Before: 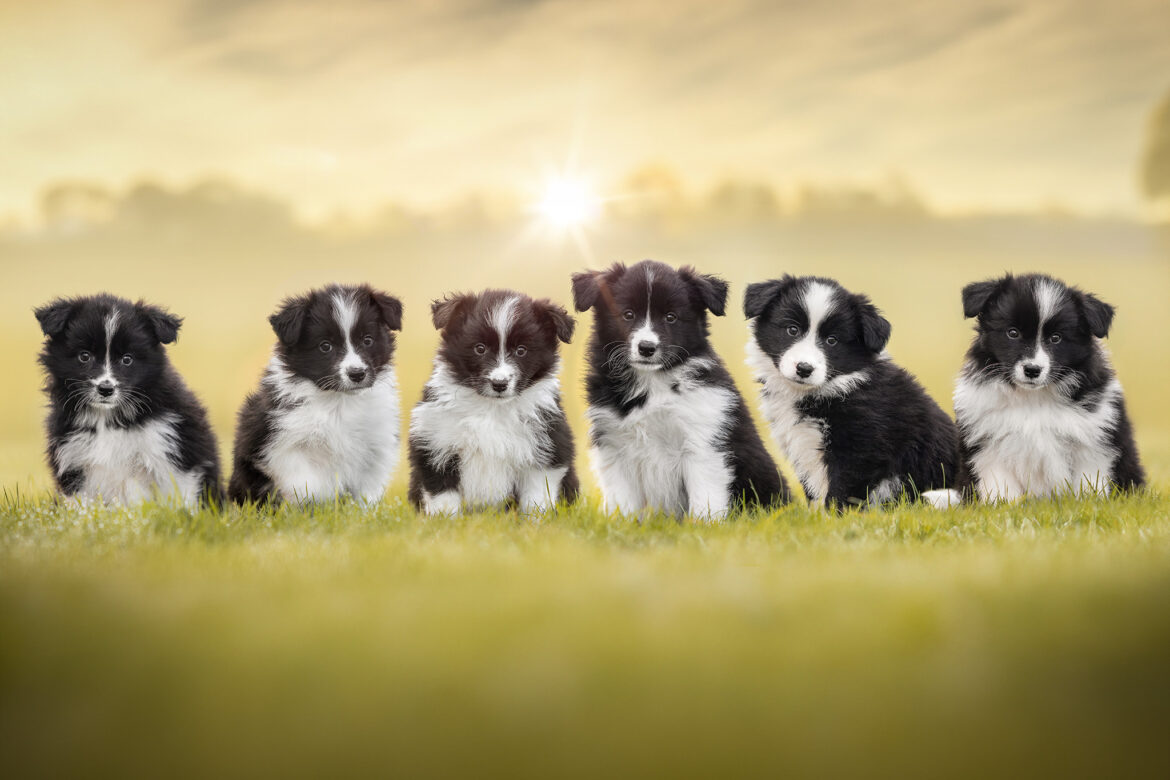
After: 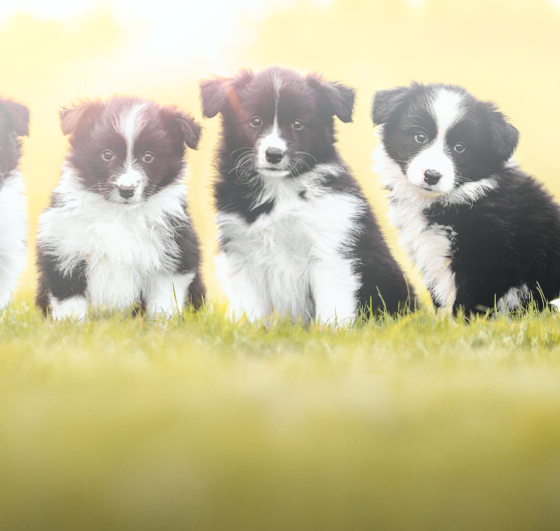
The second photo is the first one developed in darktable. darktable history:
crop: left 31.379%, top 24.658%, right 20.326%, bottom 6.628%
filmic rgb: white relative exposure 2.2 EV, hardness 6.97
tone curve: curves: ch0 [(0, 0.003) (0.211, 0.174) (0.482, 0.519) (0.843, 0.821) (0.992, 0.971)]; ch1 [(0, 0) (0.276, 0.206) (0.393, 0.364) (0.482, 0.477) (0.506, 0.5) (0.523, 0.523) (0.572, 0.592) (0.695, 0.767) (1, 1)]; ch2 [(0, 0) (0.438, 0.456) (0.498, 0.497) (0.536, 0.527) (0.562, 0.584) (0.619, 0.602) (0.698, 0.698) (1, 1)], color space Lab, independent channels, preserve colors none
rotate and perspective: rotation 0.192°, lens shift (horizontal) -0.015, crop left 0.005, crop right 0.996, crop top 0.006, crop bottom 0.99
bloom: size 16%, threshold 98%, strength 20%
